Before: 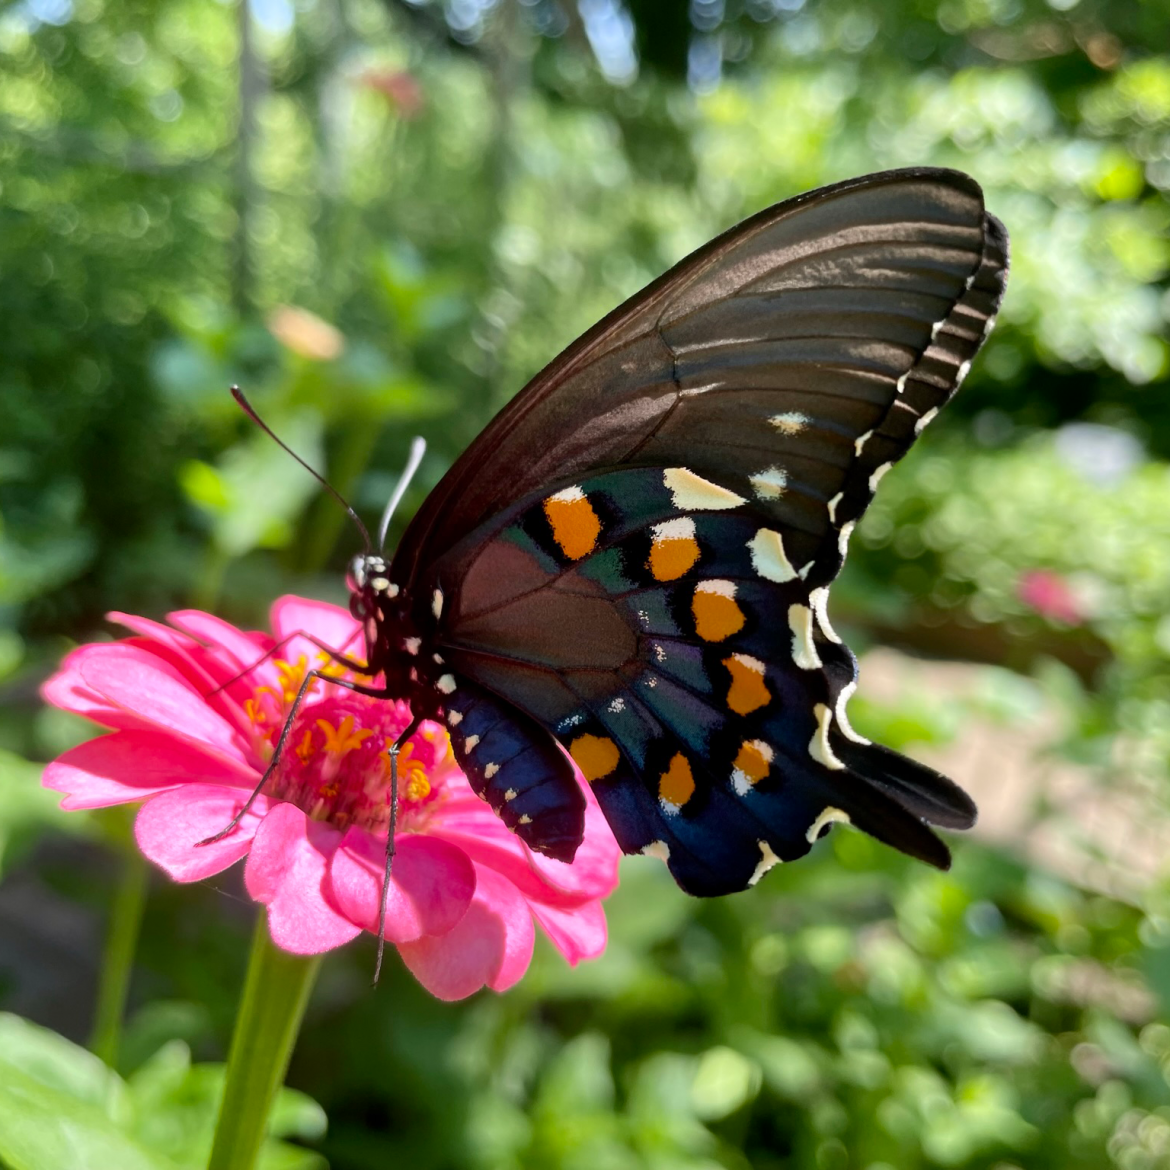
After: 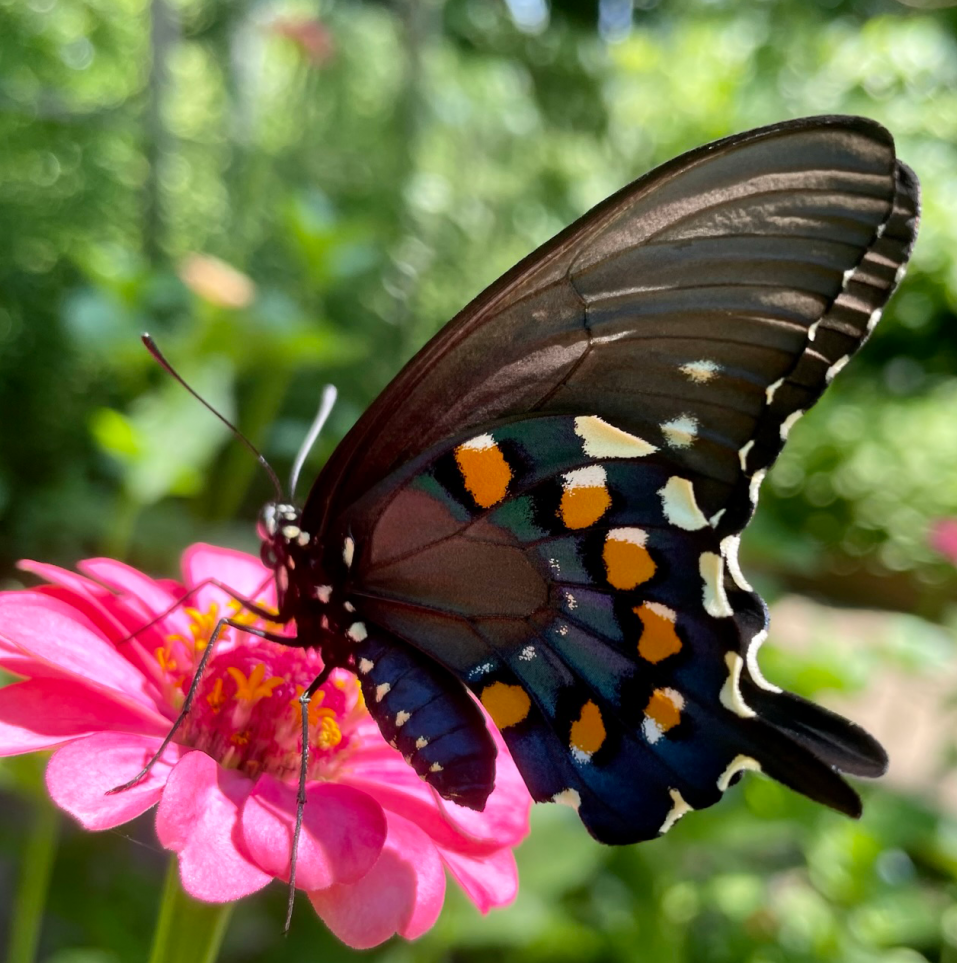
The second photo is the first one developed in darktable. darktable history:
crop and rotate: left 7.662%, top 4.481%, right 10.541%, bottom 13.16%
levels: white 99.92%
